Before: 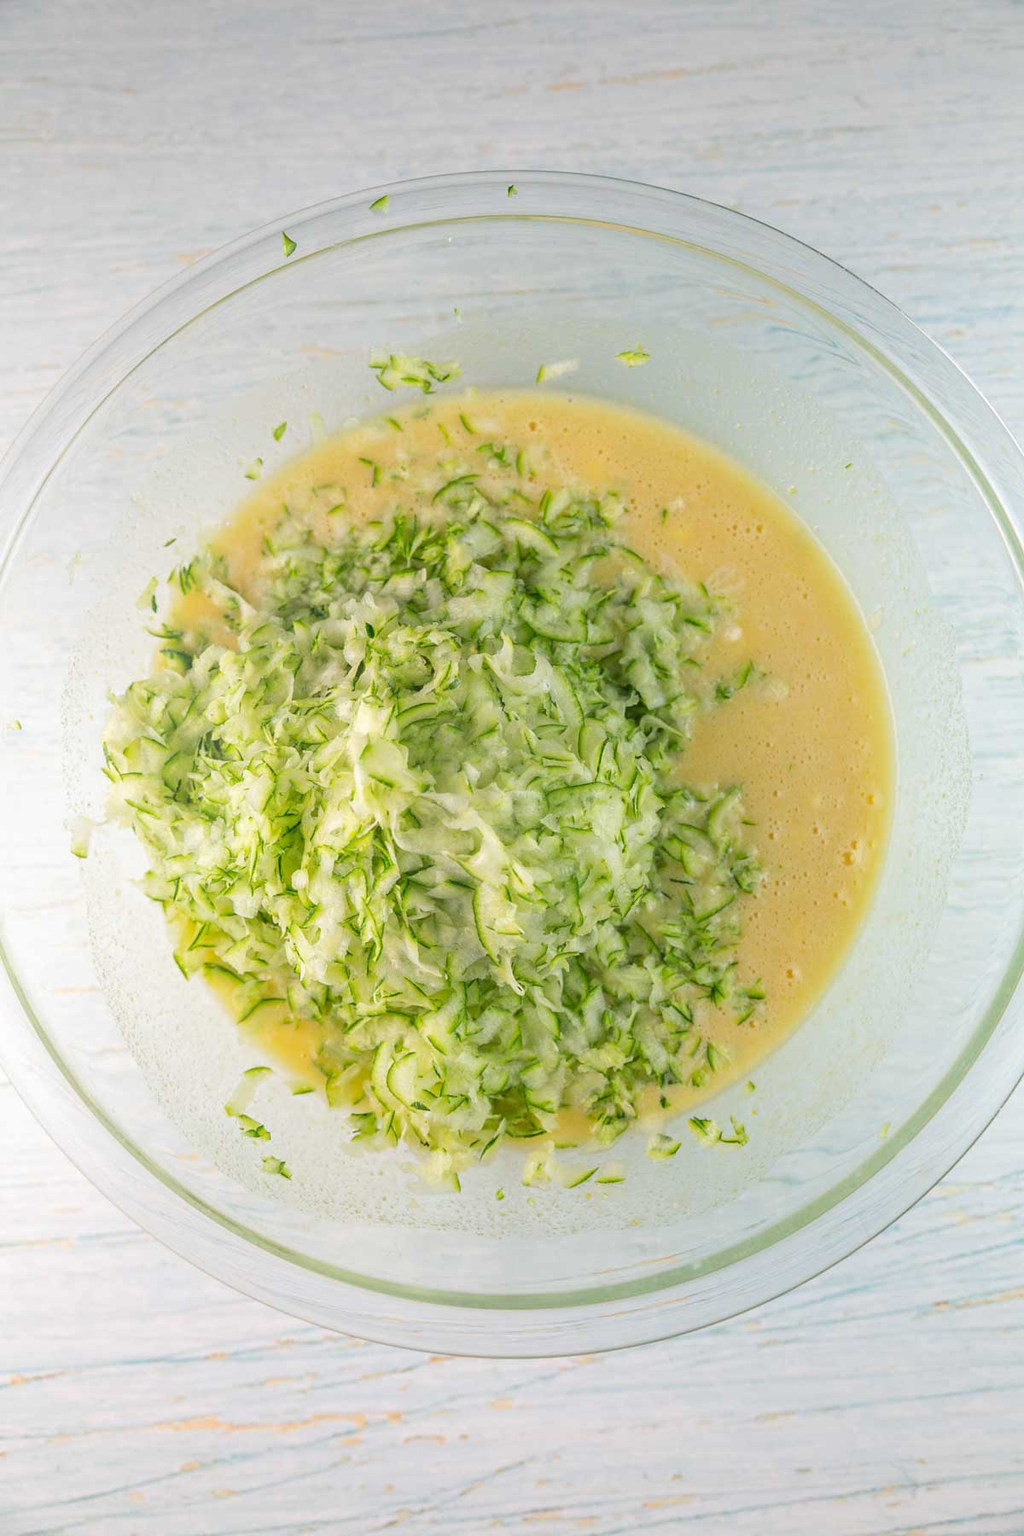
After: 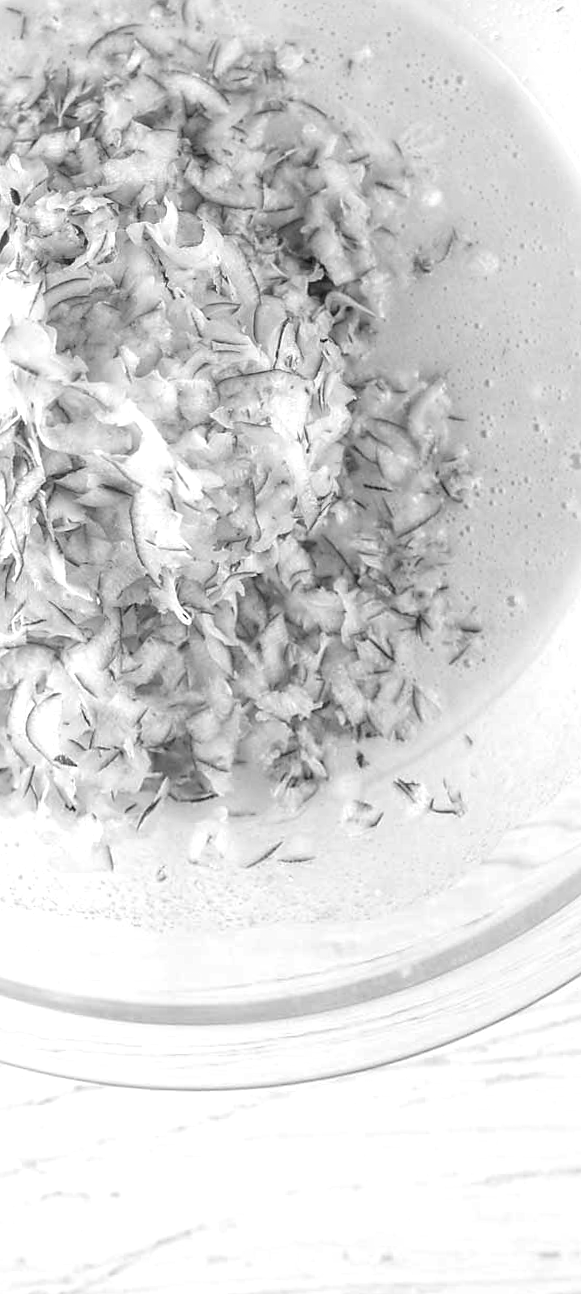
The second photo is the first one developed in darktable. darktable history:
crop: left 35.432%, top 26.233%, right 20.145%, bottom 3.432%
monochrome: on, module defaults
color correction: highlights a* 17.88, highlights b* 18.79
color balance rgb: linear chroma grading › shadows -2.2%, linear chroma grading › highlights -15%, linear chroma grading › global chroma -10%, linear chroma grading › mid-tones -10%, perceptual saturation grading › global saturation 45%, perceptual saturation grading › highlights -50%, perceptual saturation grading › shadows 30%, perceptual brilliance grading › global brilliance 18%, global vibrance 45%
rotate and perspective: rotation 0.128°, lens shift (vertical) -0.181, lens shift (horizontal) -0.044, shear 0.001, automatic cropping off
sharpen: radius 1.559, amount 0.373, threshold 1.271
exposure: black level correction 0.005, exposure 0.001 EV, compensate highlight preservation false
